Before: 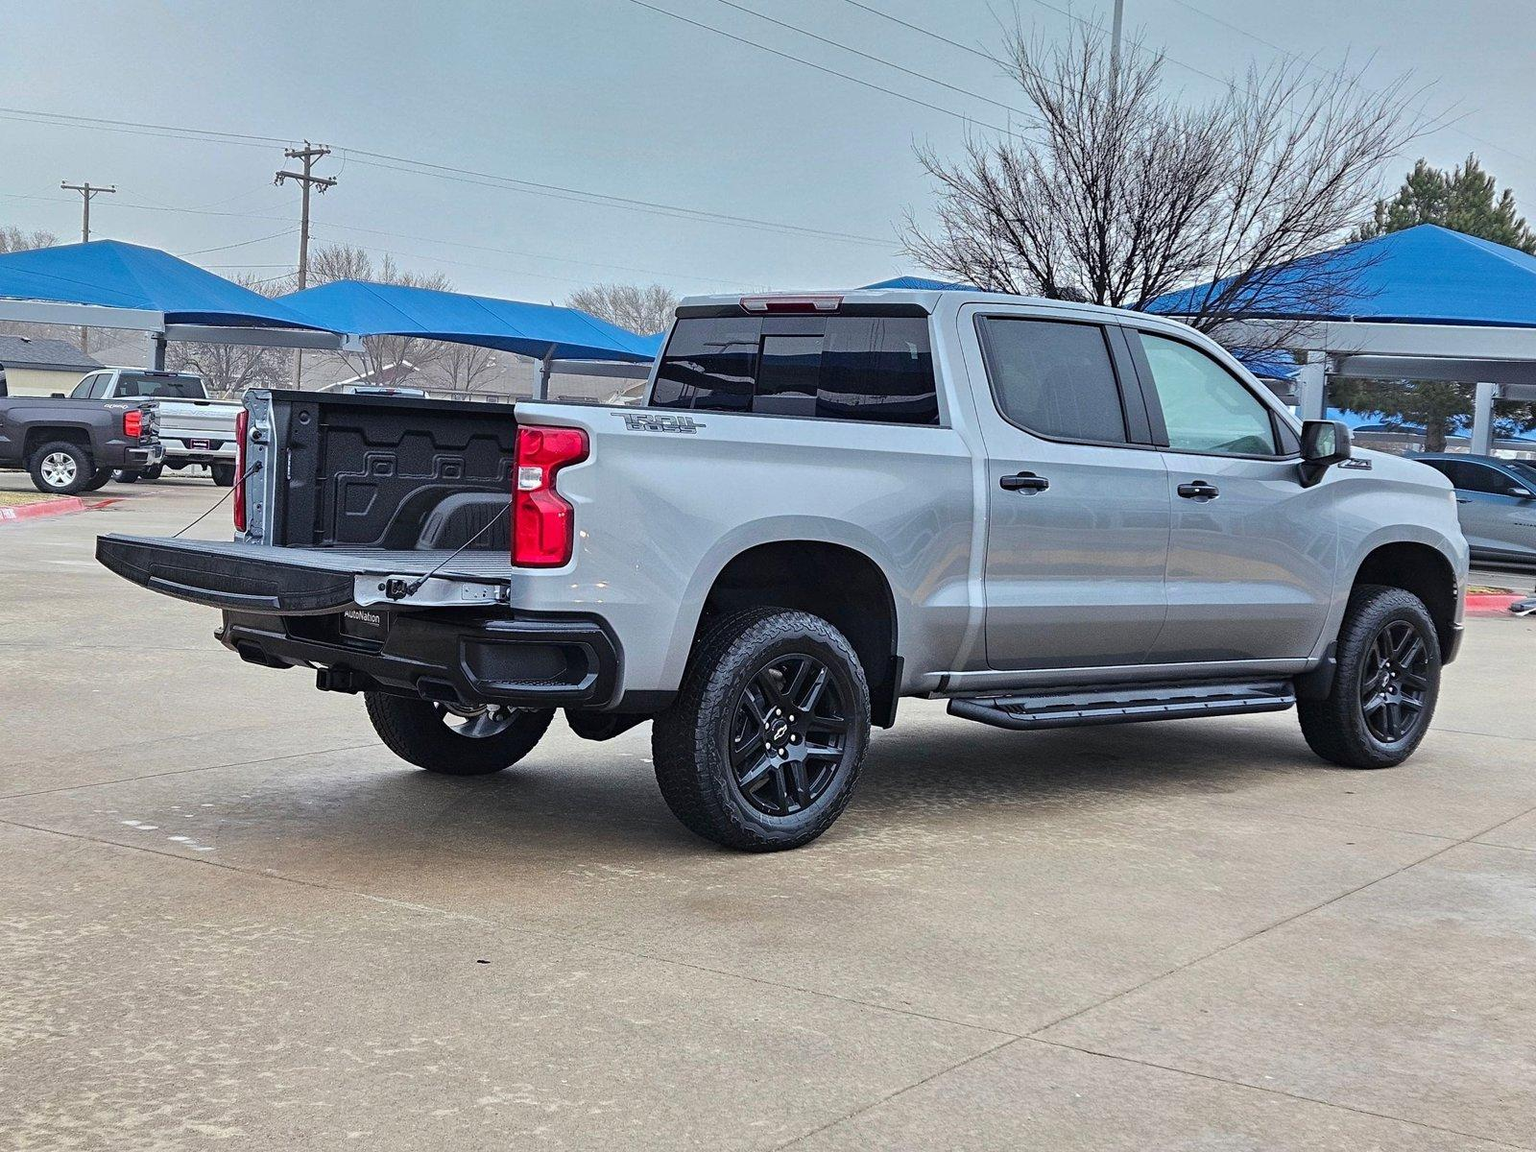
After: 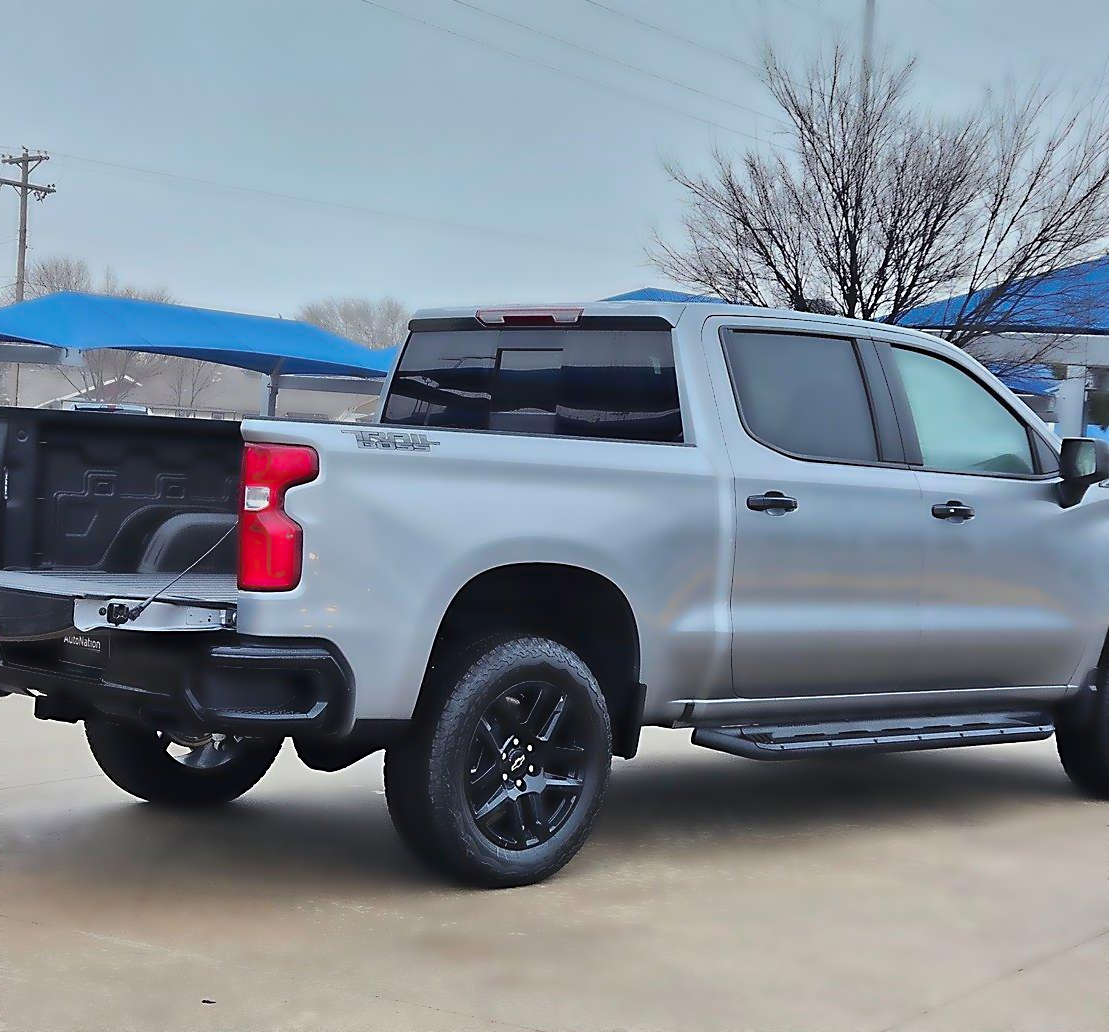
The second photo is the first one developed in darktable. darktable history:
crop: left 18.479%, right 12.2%, bottom 13.971%
lowpass: radius 4, soften with bilateral filter, unbound 0
sharpen: amount 0.6
